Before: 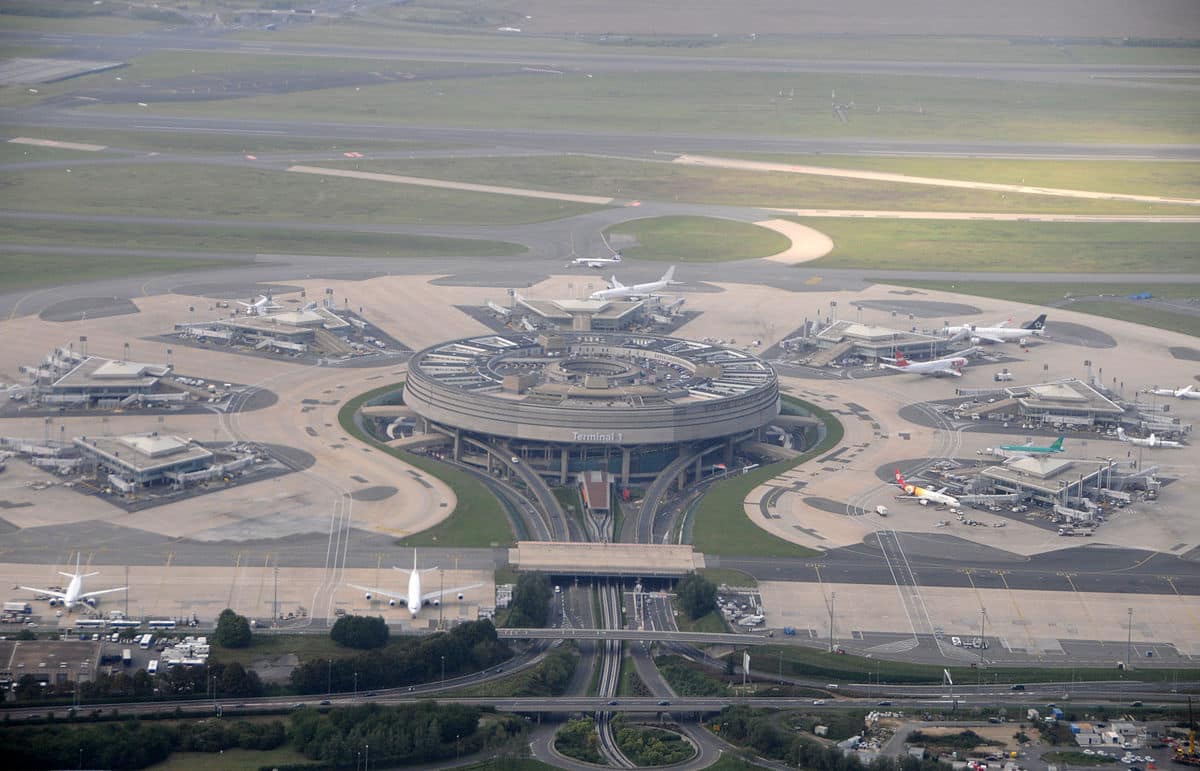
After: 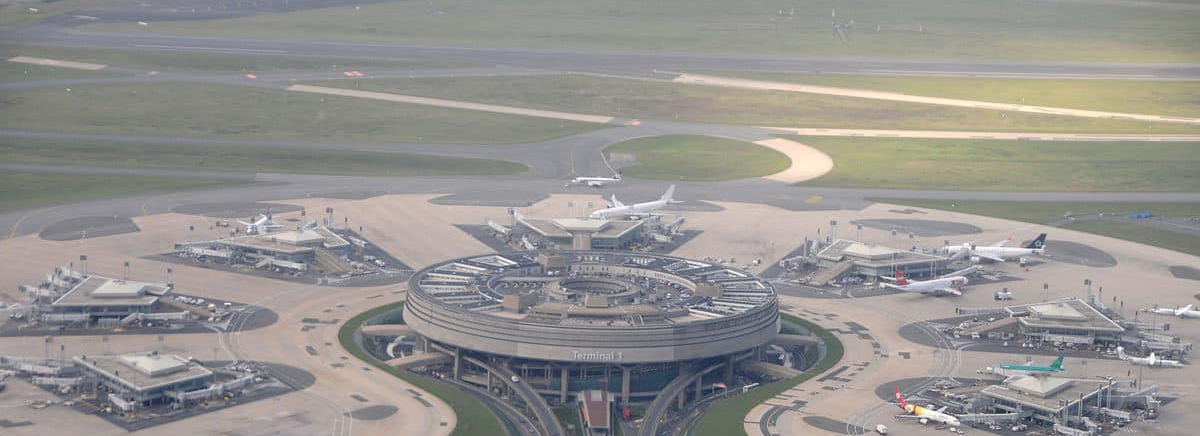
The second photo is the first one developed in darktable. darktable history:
crop and rotate: top 10.508%, bottom 32.872%
